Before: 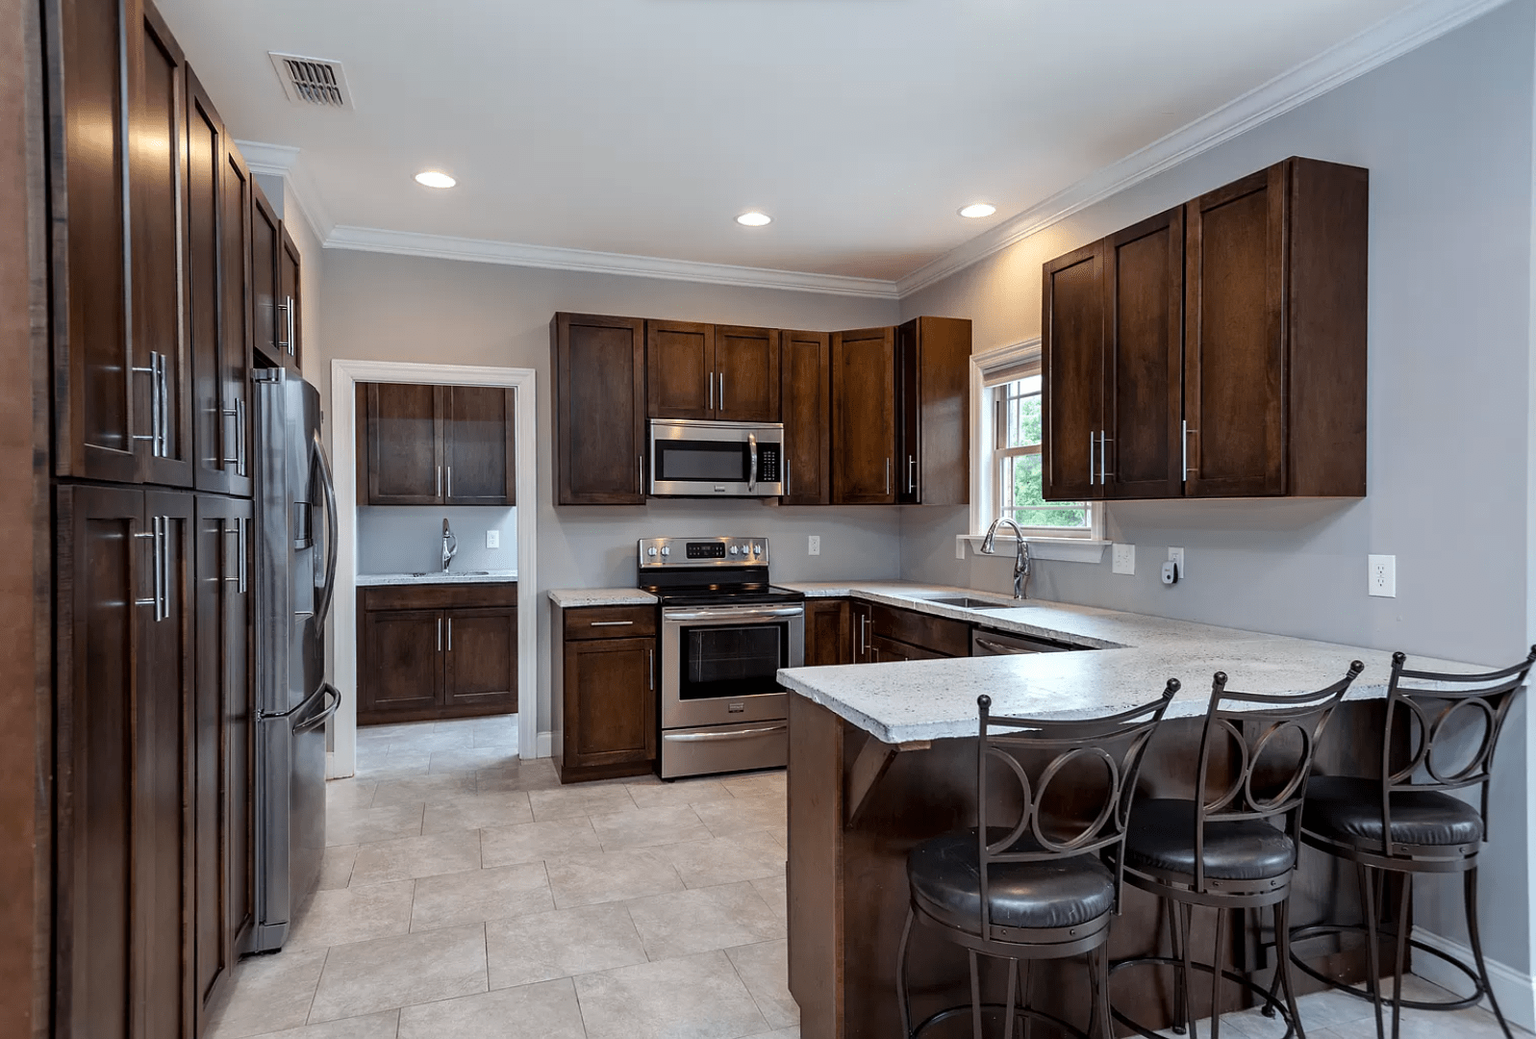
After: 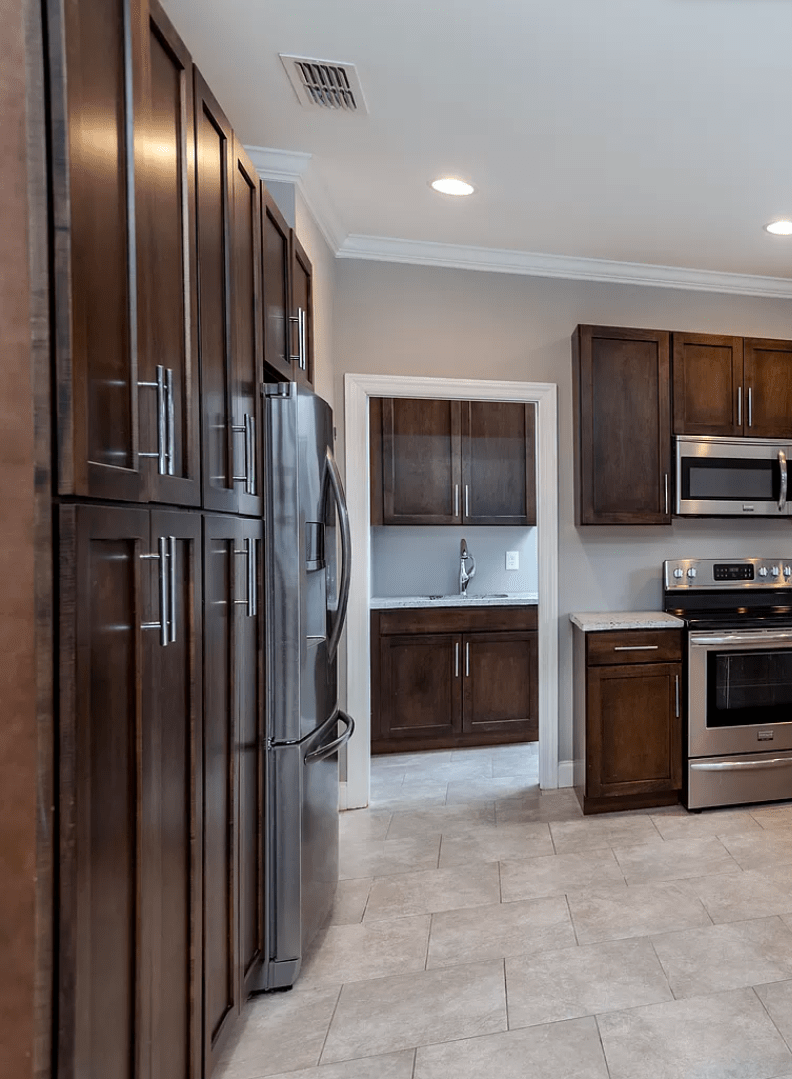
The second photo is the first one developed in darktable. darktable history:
crop and rotate: left 0.033%, top 0%, right 50.368%
